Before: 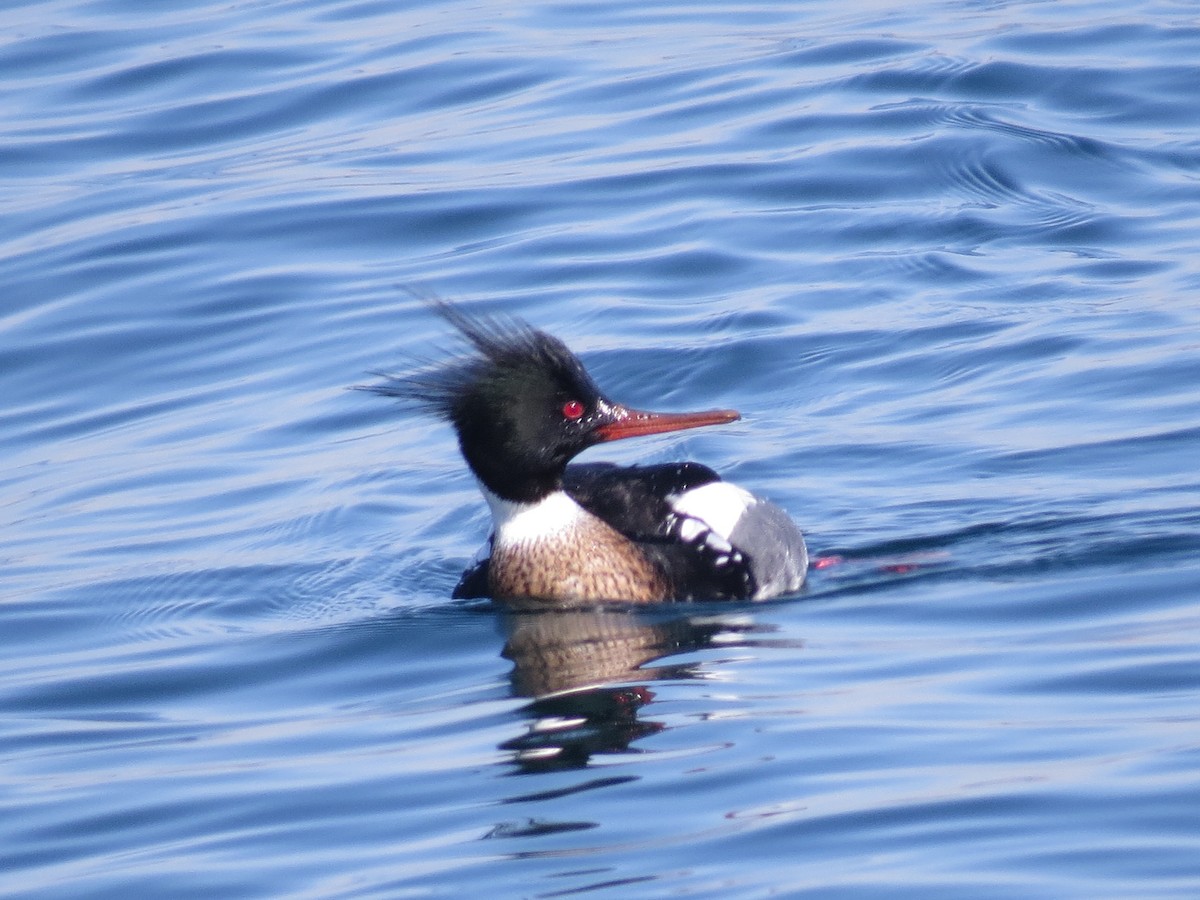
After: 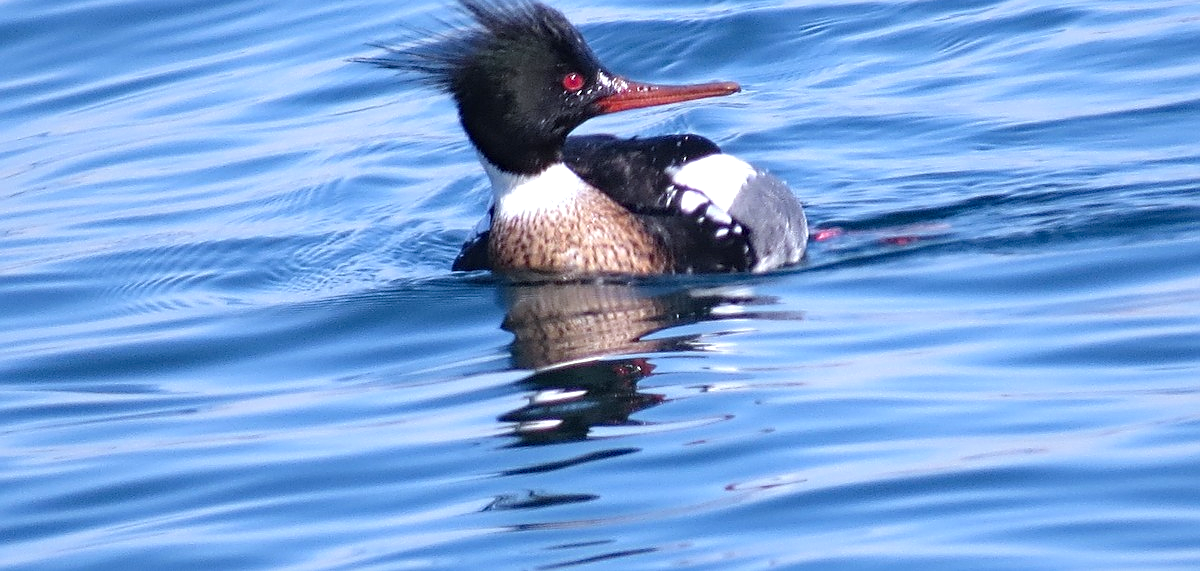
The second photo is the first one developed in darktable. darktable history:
crop and rotate: top 36.532%
shadows and highlights: shadows 12.84, white point adjustment 1.3, highlights -1.54, soften with gaussian
haze removal: compatibility mode true, adaptive false
exposure: exposure 0.194 EV, compensate exposure bias true, compensate highlight preservation false
sharpen: on, module defaults
color correction: highlights a* -0.725, highlights b* -8.49
